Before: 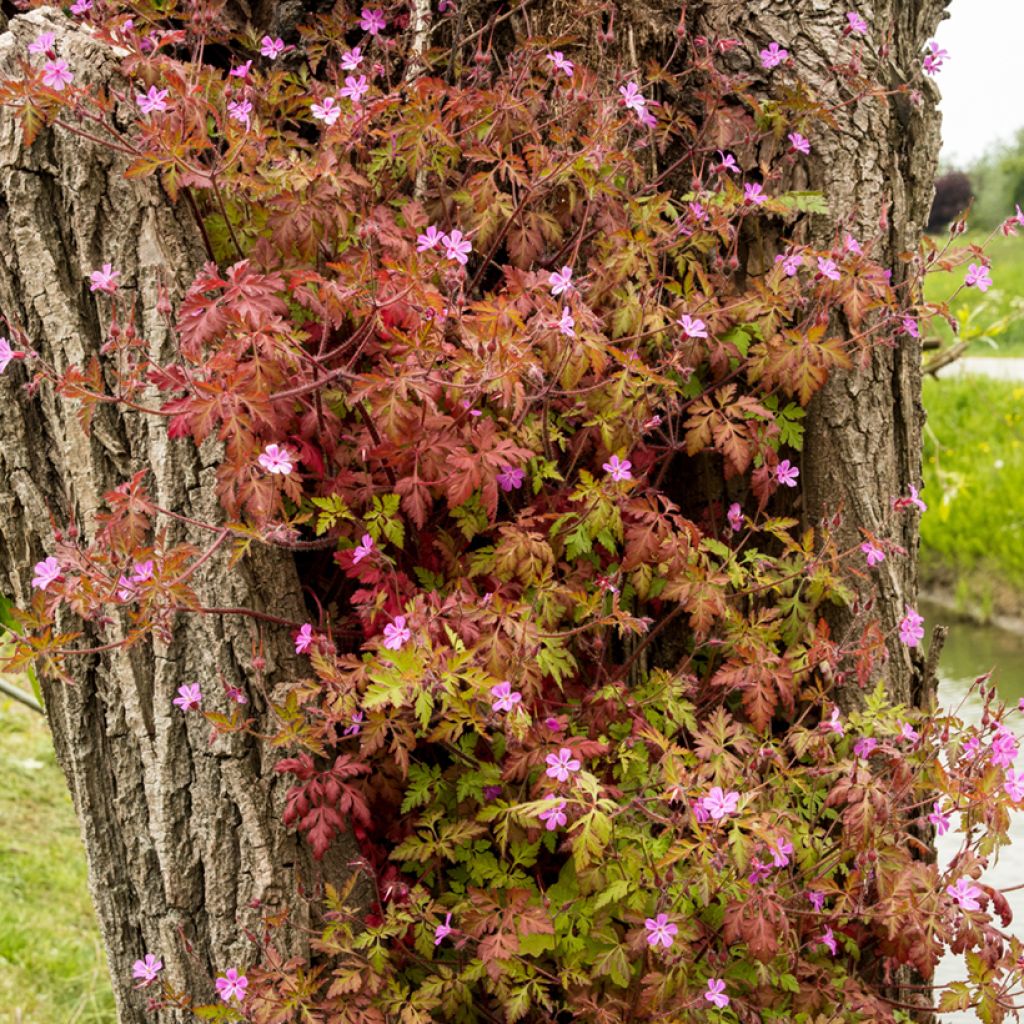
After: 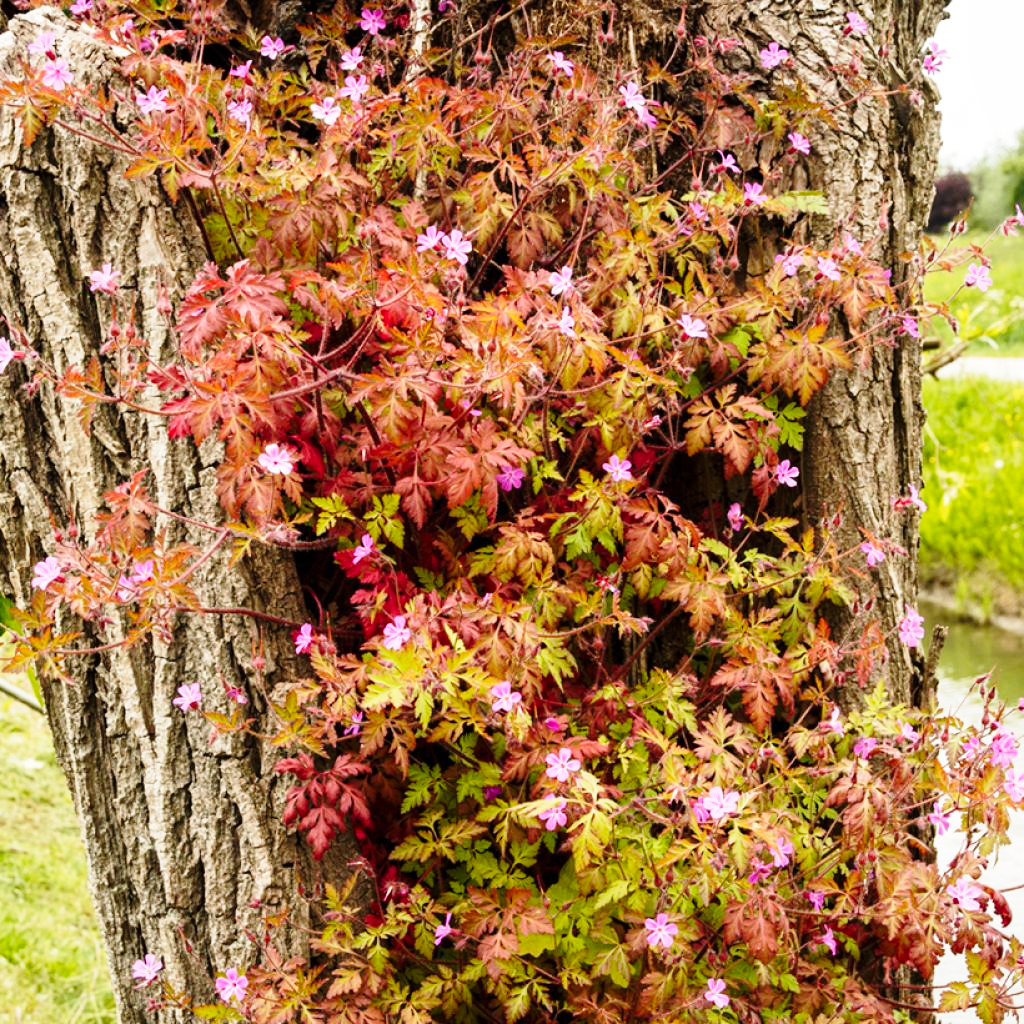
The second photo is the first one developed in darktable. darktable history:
shadows and highlights: shadows -87.49, highlights -35.97, soften with gaussian
base curve: curves: ch0 [(0, 0) (0.028, 0.03) (0.121, 0.232) (0.46, 0.748) (0.859, 0.968) (1, 1)], preserve colors none
